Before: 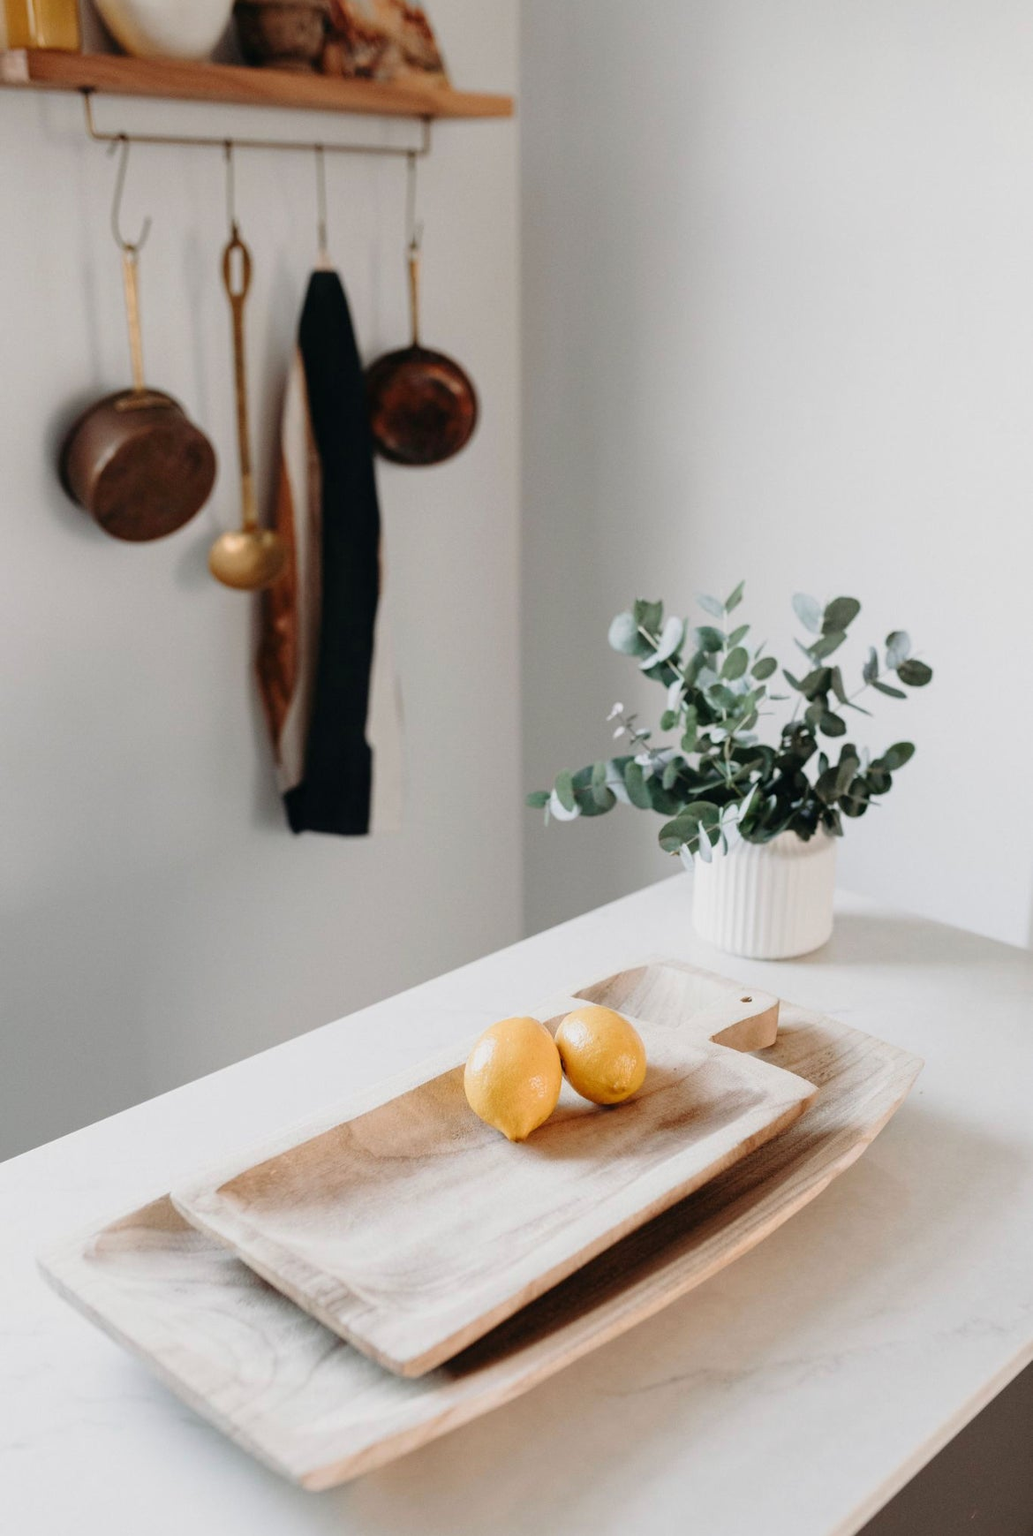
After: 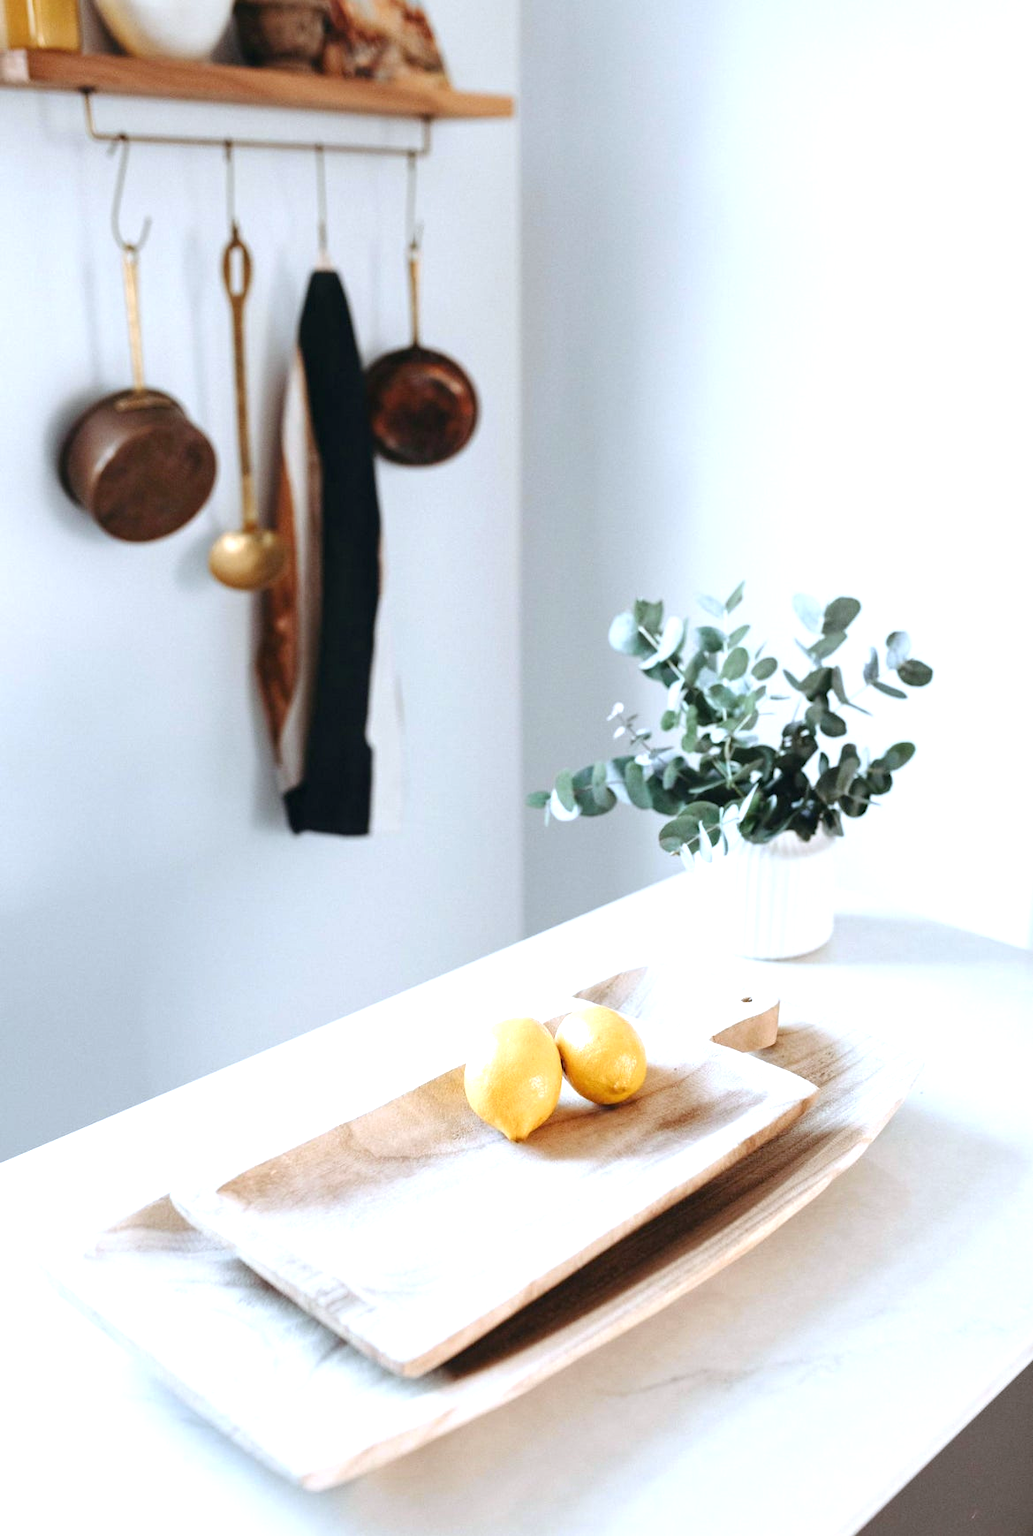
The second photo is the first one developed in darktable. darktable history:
white balance: red 0.924, blue 1.095
exposure: black level correction 0, exposure 0.9 EV, compensate highlight preservation false
